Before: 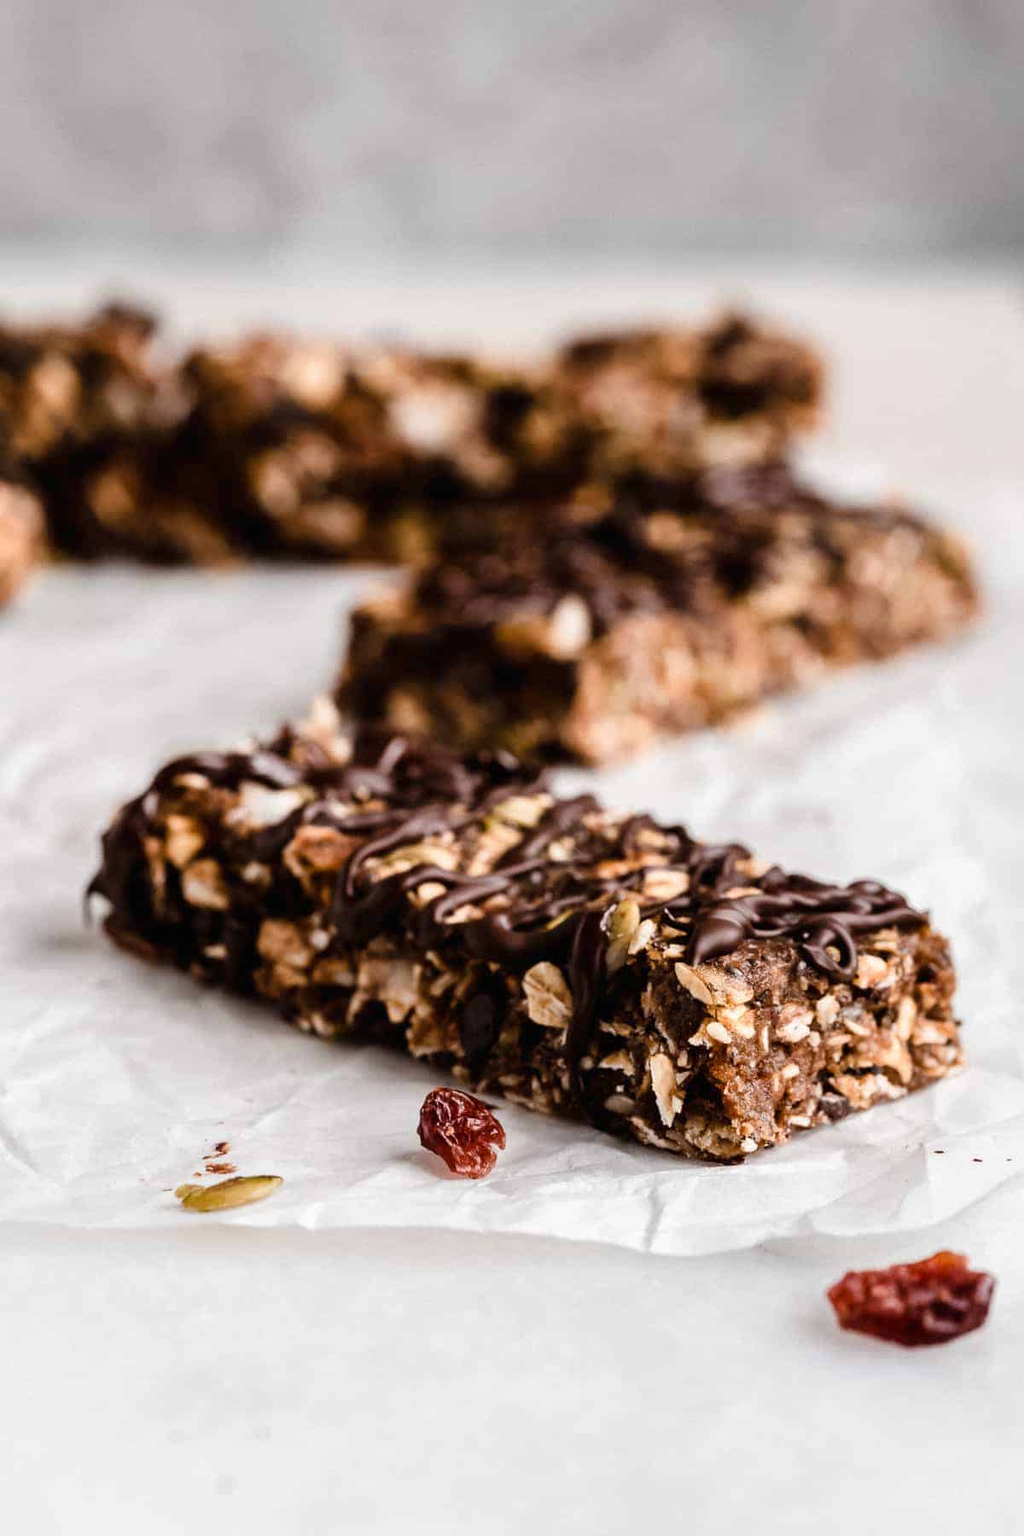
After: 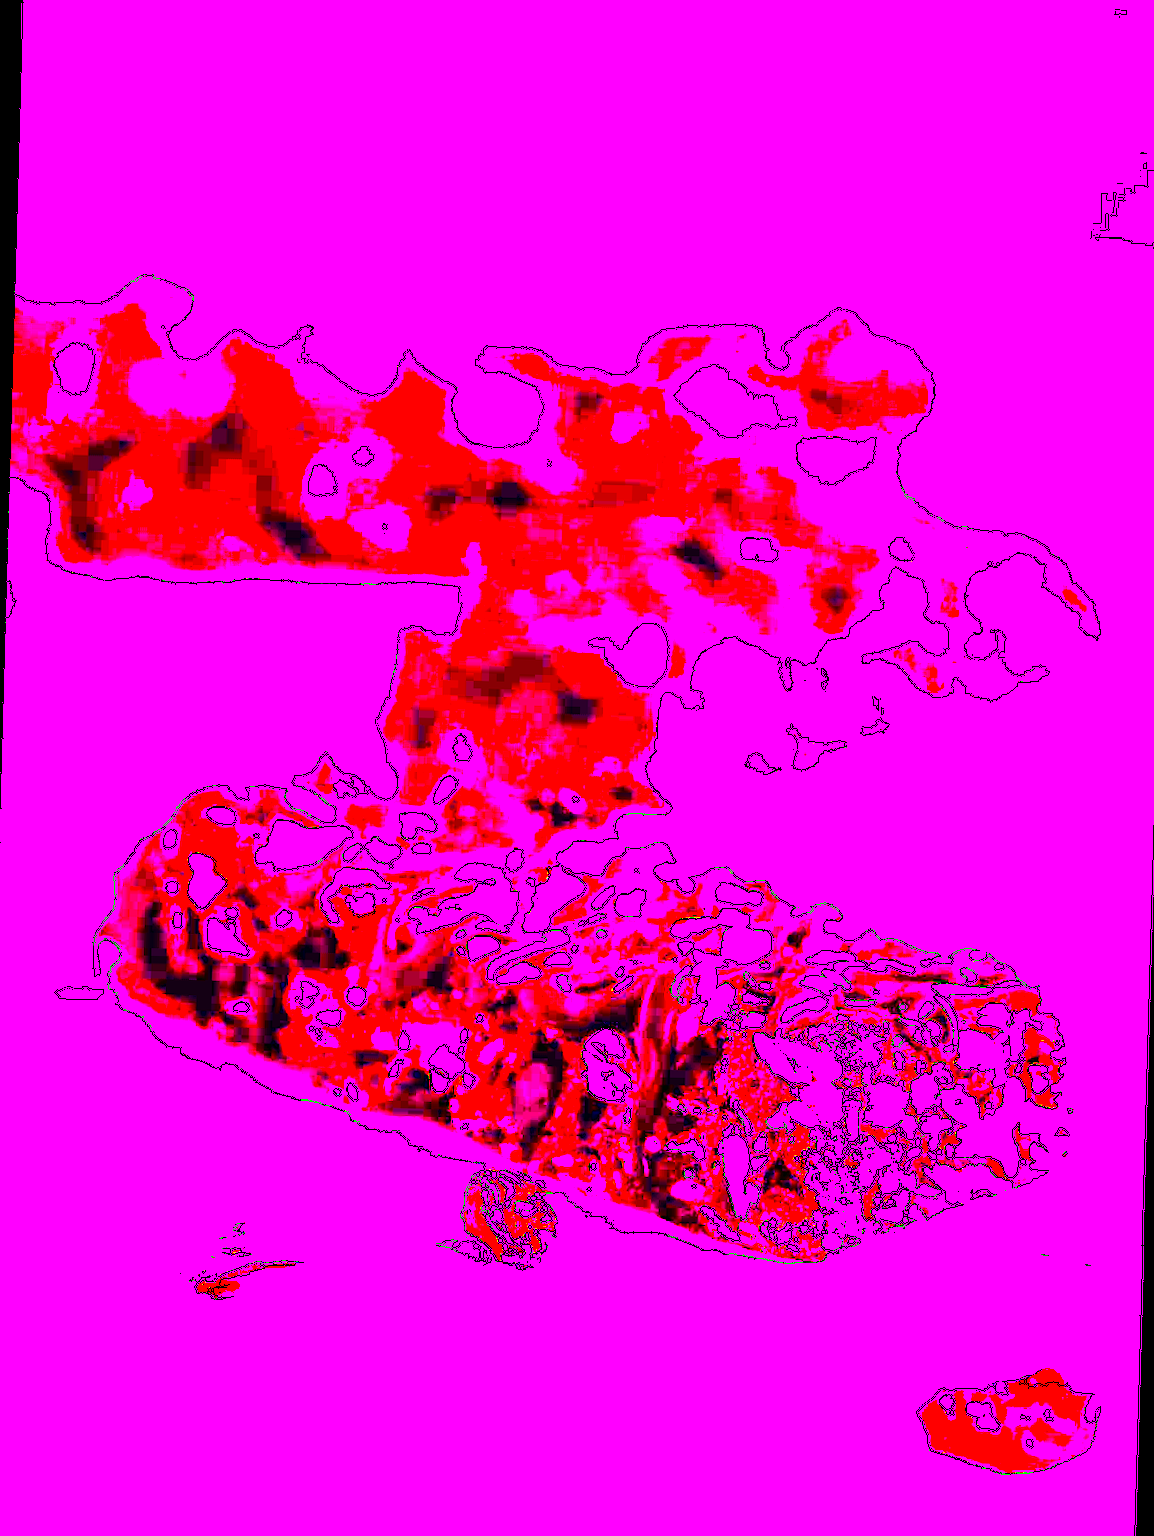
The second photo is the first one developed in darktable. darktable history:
crop and rotate: top 0%, bottom 5.097%
white balance: red 8, blue 8
rotate and perspective: rotation 1.57°, crop left 0.018, crop right 0.982, crop top 0.039, crop bottom 0.961
color balance rgb: linear chroma grading › global chroma 25%, perceptual saturation grading › global saturation 40%, perceptual saturation grading › highlights -50%, perceptual saturation grading › shadows 30%, perceptual brilliance grading › global brilliance 25%, global vibrance 60%
haze removal: on, module defaults
